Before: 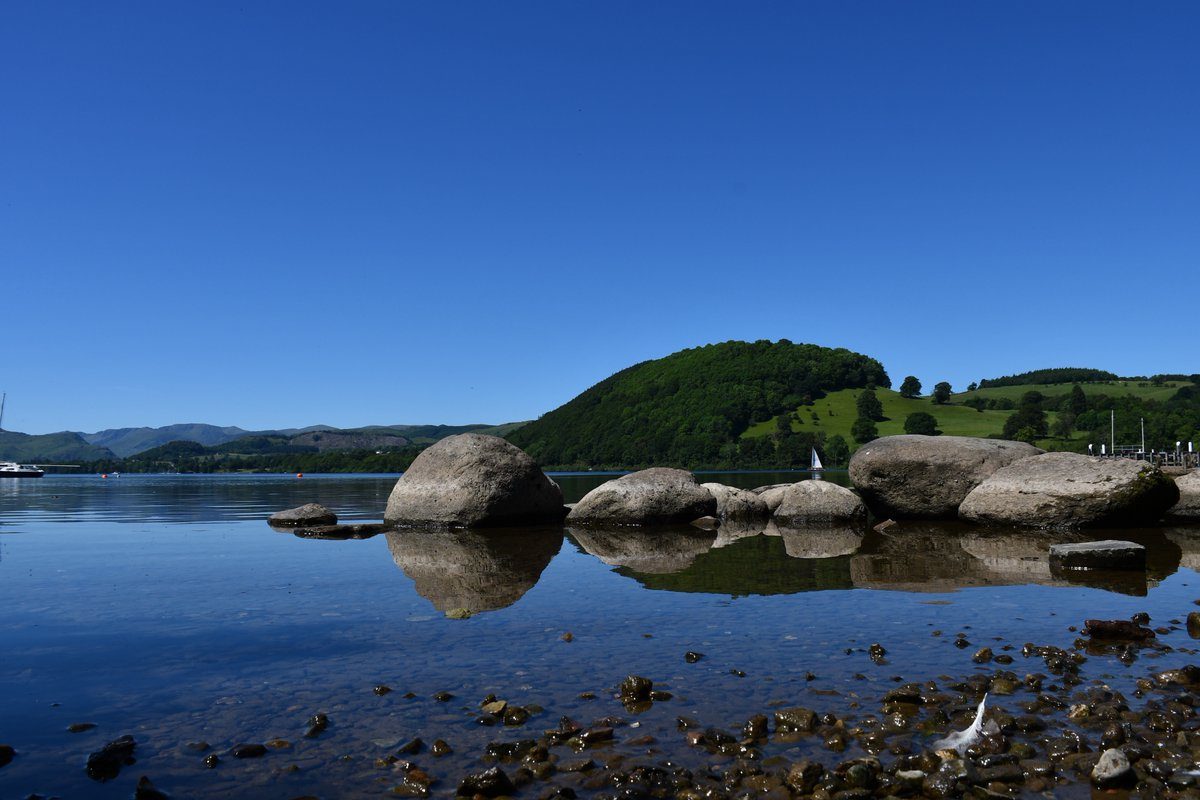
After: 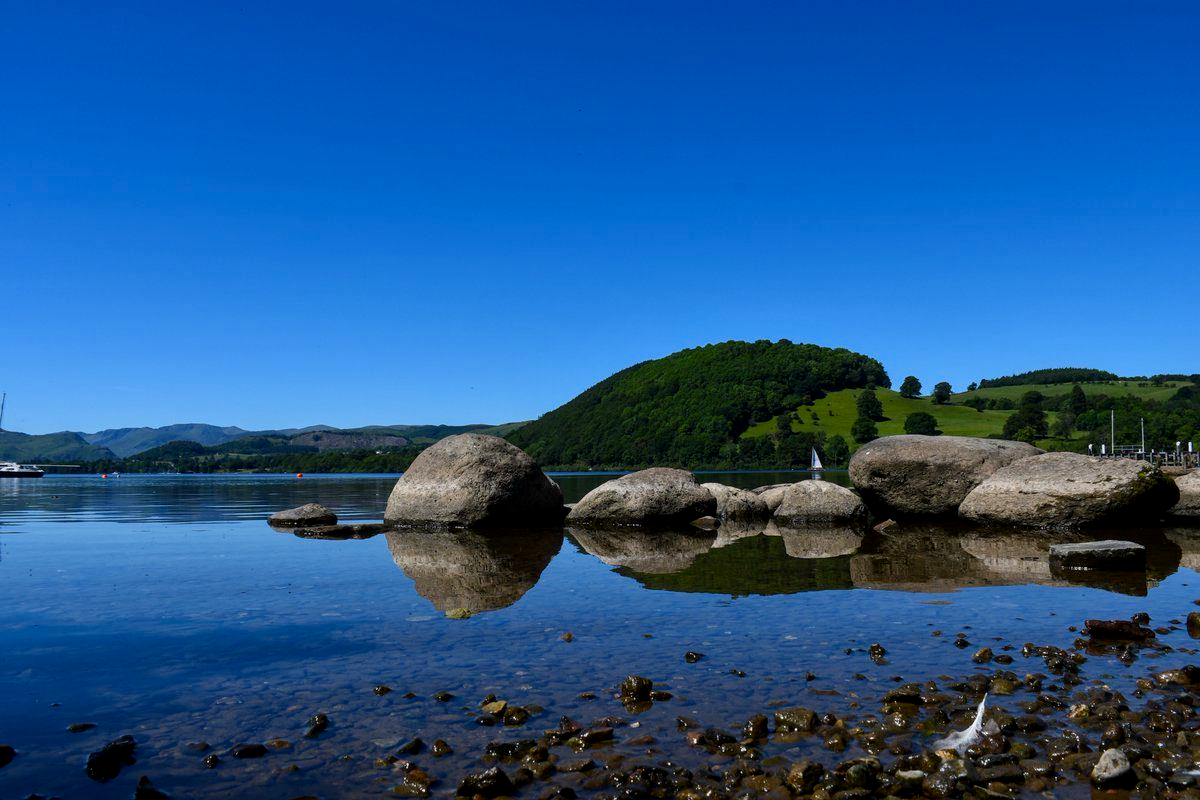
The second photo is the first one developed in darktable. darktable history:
color balance rgb: perceptual saturation grading › global saturation 20%, global vibrance 20%
local contrast: on, module defaults
